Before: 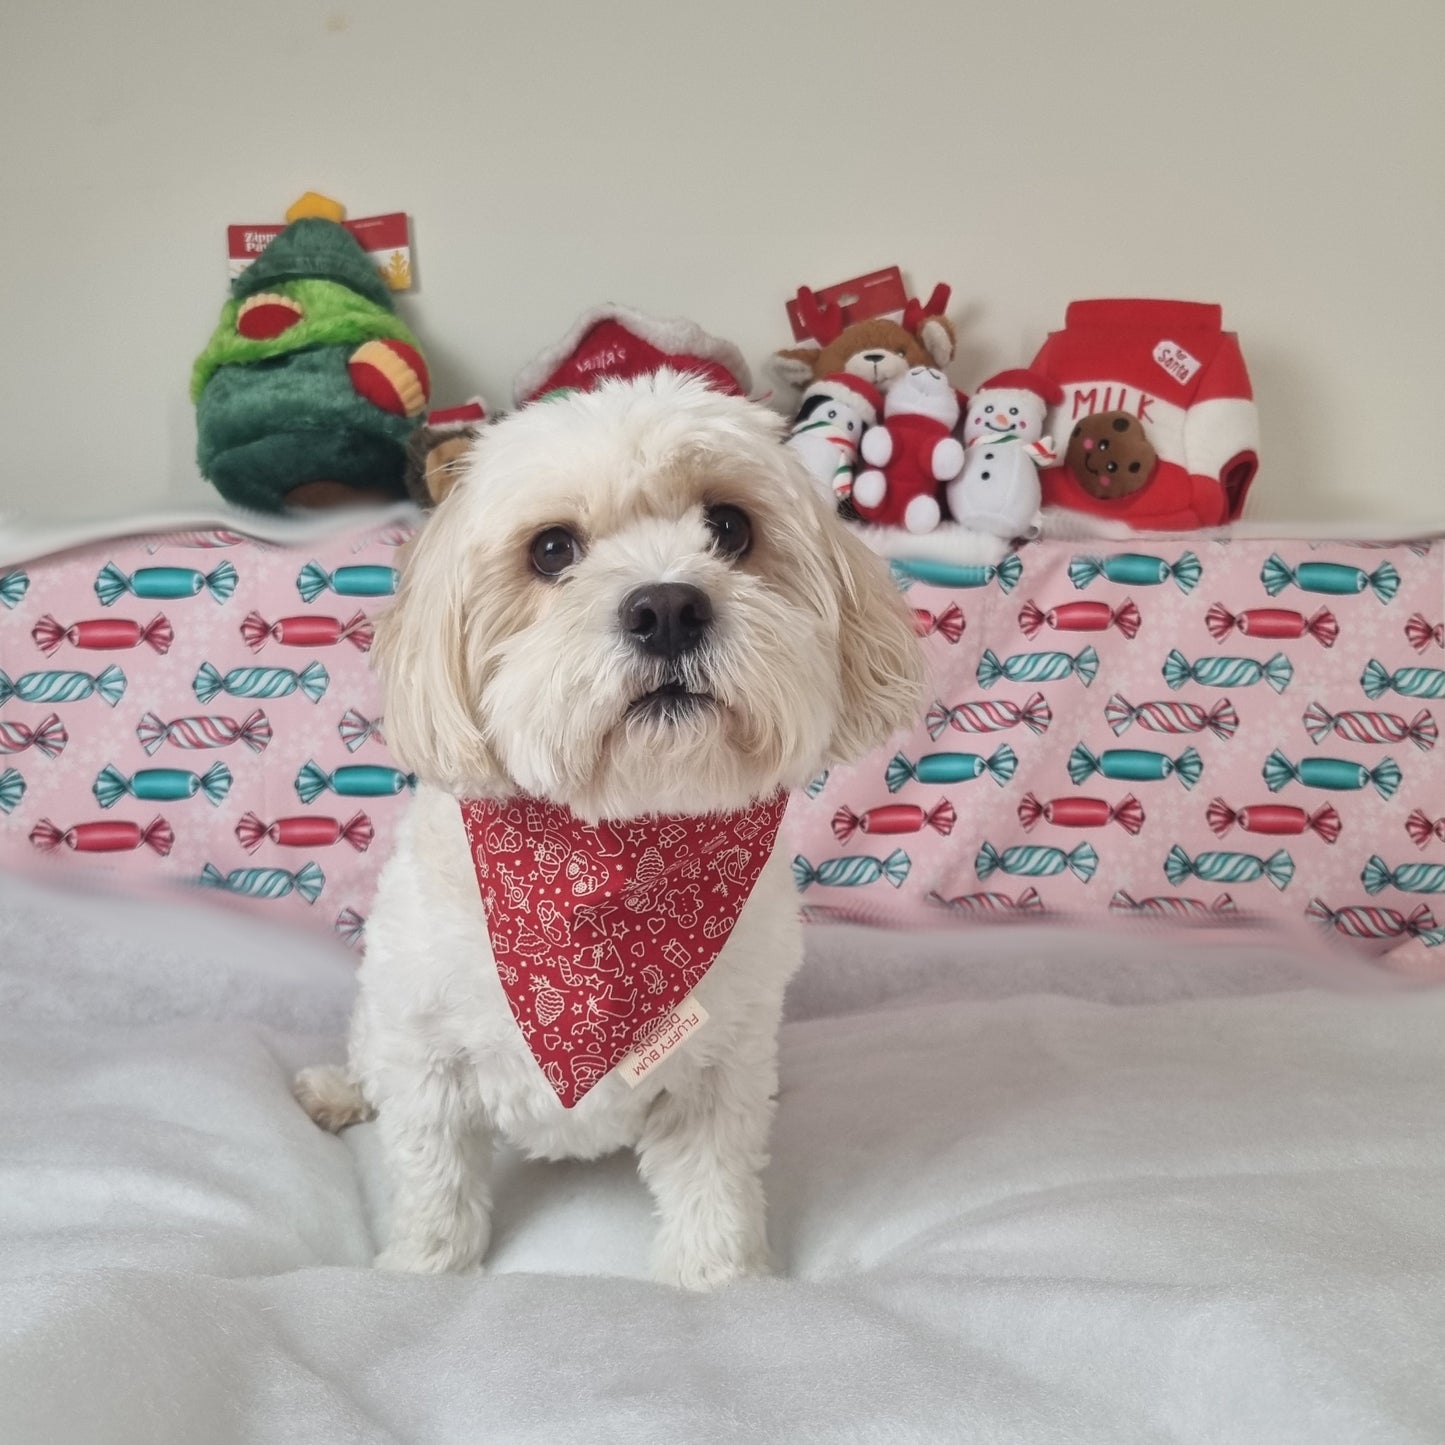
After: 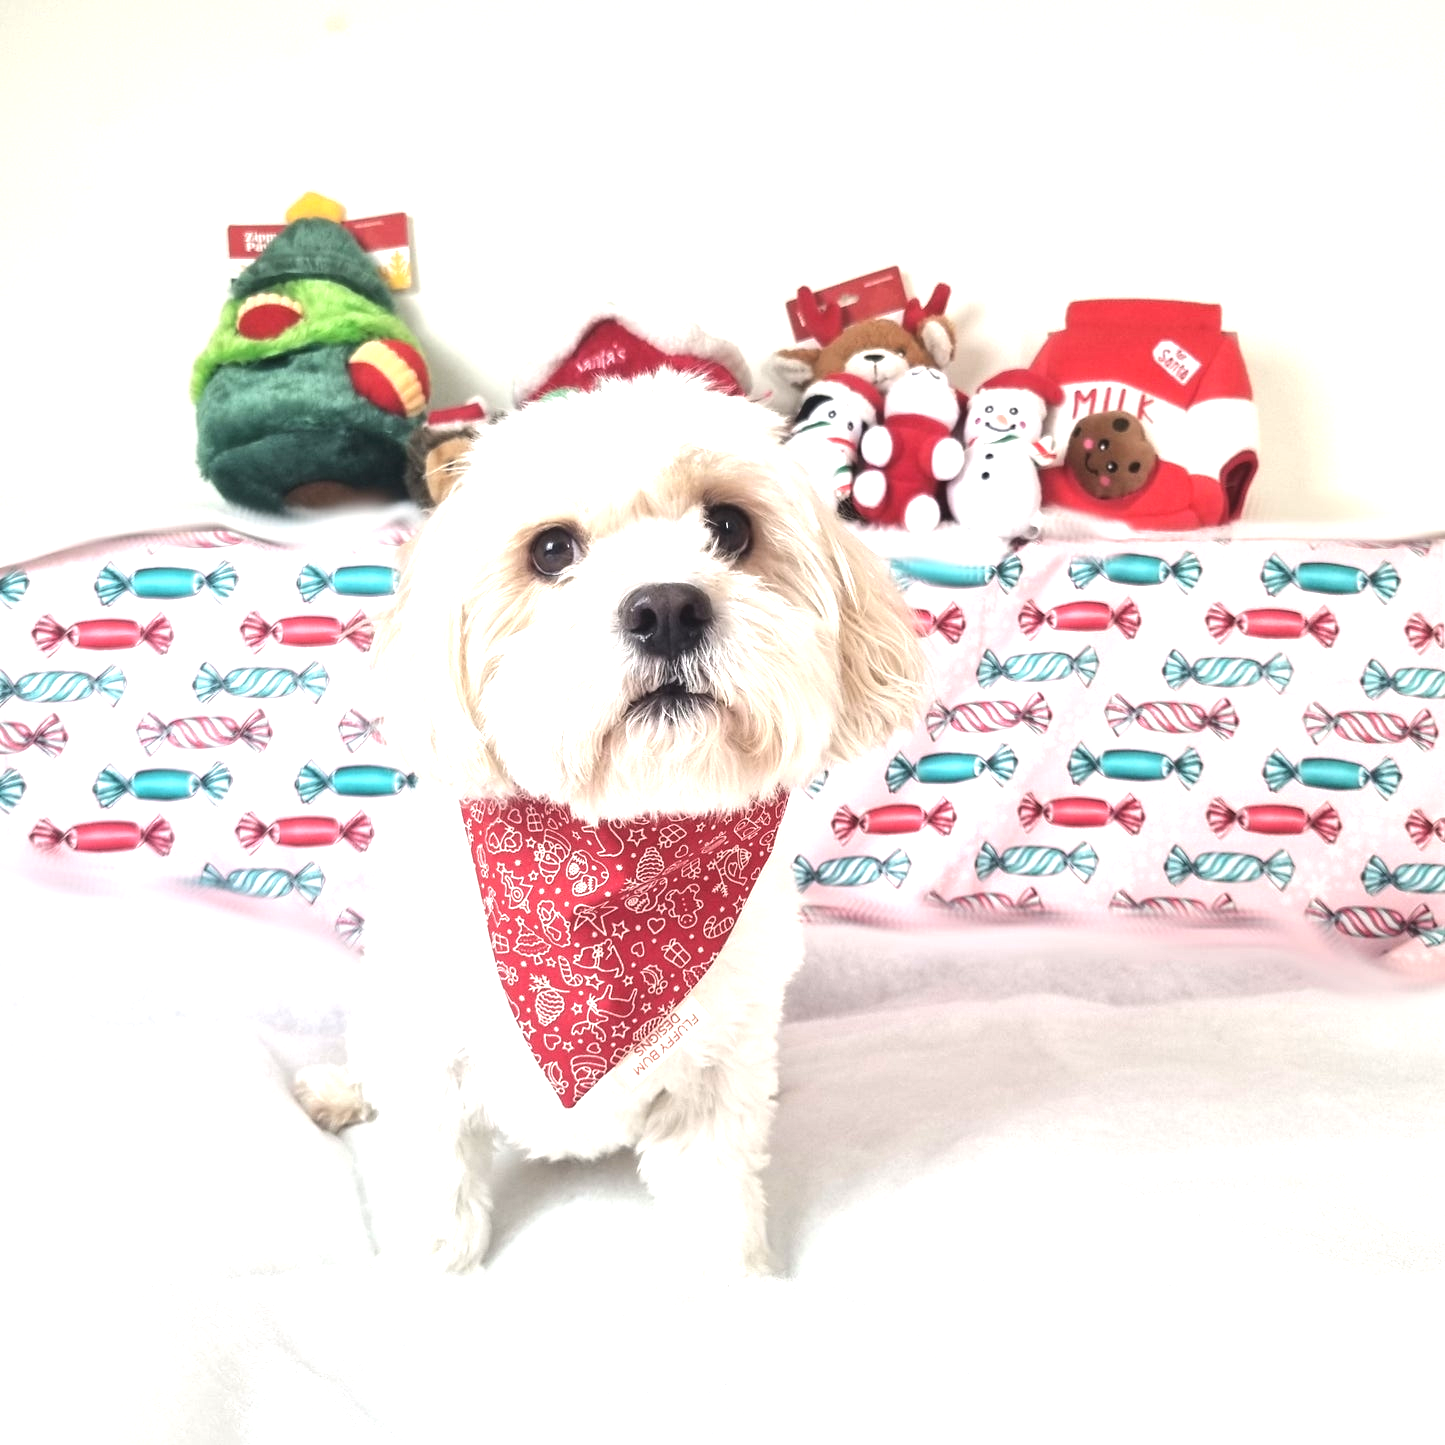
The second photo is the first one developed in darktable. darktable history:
tone equalizer: -8 EV -0.417 EV, -7 EV -0.389 EV, -6 EV -0.333 EV, -5 EV -0.222 EV, -3 EV 0.222 EV, -2 EV 0.333 EV, -1 EV 0.389 EV, +0 EV 0.417 EV, edges refinement/feathering 500, mask exposure compensation -1.57 EV, preserve details no
exposure: black level correction 0, exposure 1 EV, compensate exposure bias true, compensate highlight preservation false
